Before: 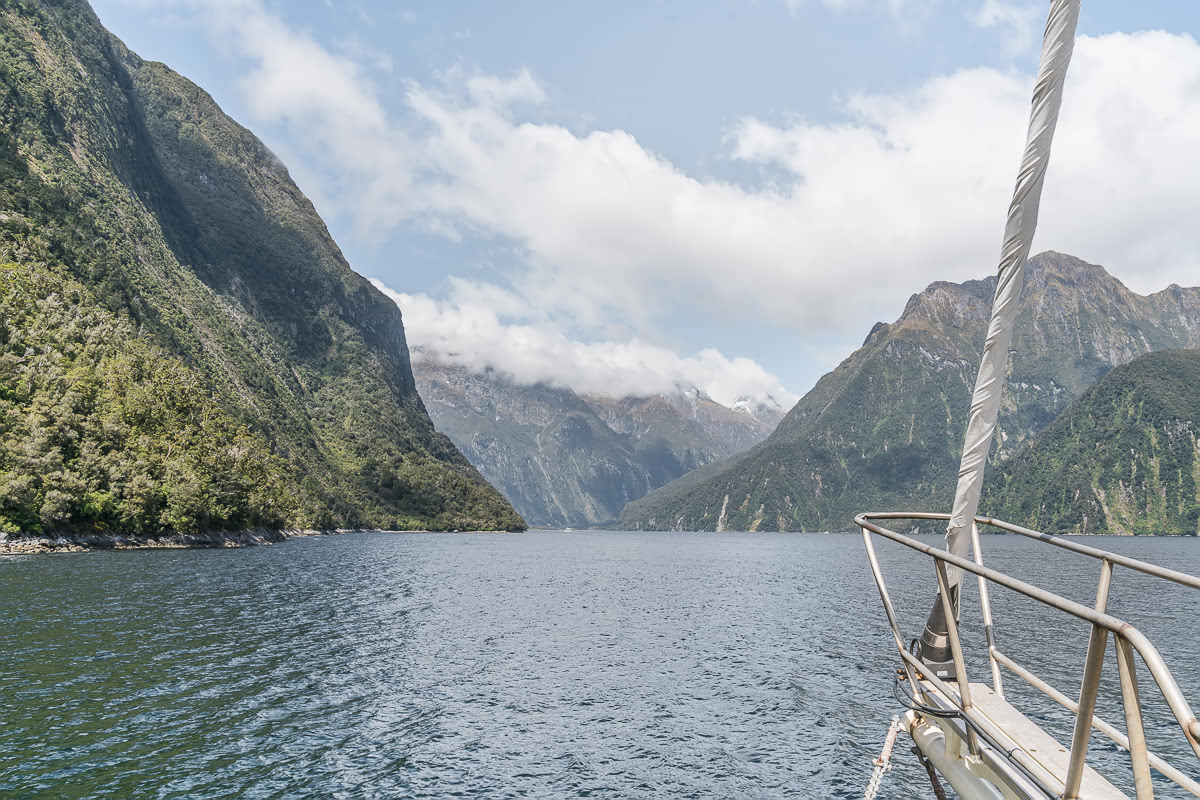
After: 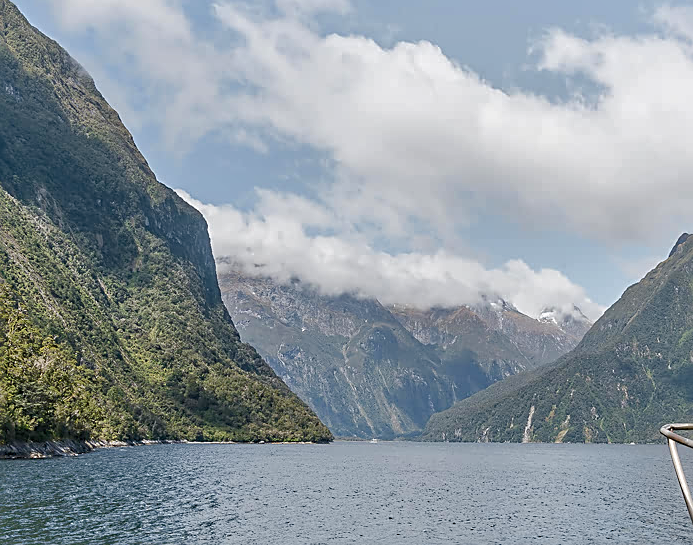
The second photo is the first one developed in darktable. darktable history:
crop: left 16.202%, top 11.208%, right 26.045%, bottom 20.557%
color balance rgb: perceptual saturation grading › global saturation 20%, perceptual saturation grading › highlights -25%, perceptual saturation grading › shadows 25%
shadows and highlights: shadows 30
haze removal: compatibility mode true, adaptive false
sharpen: on, module defaults
